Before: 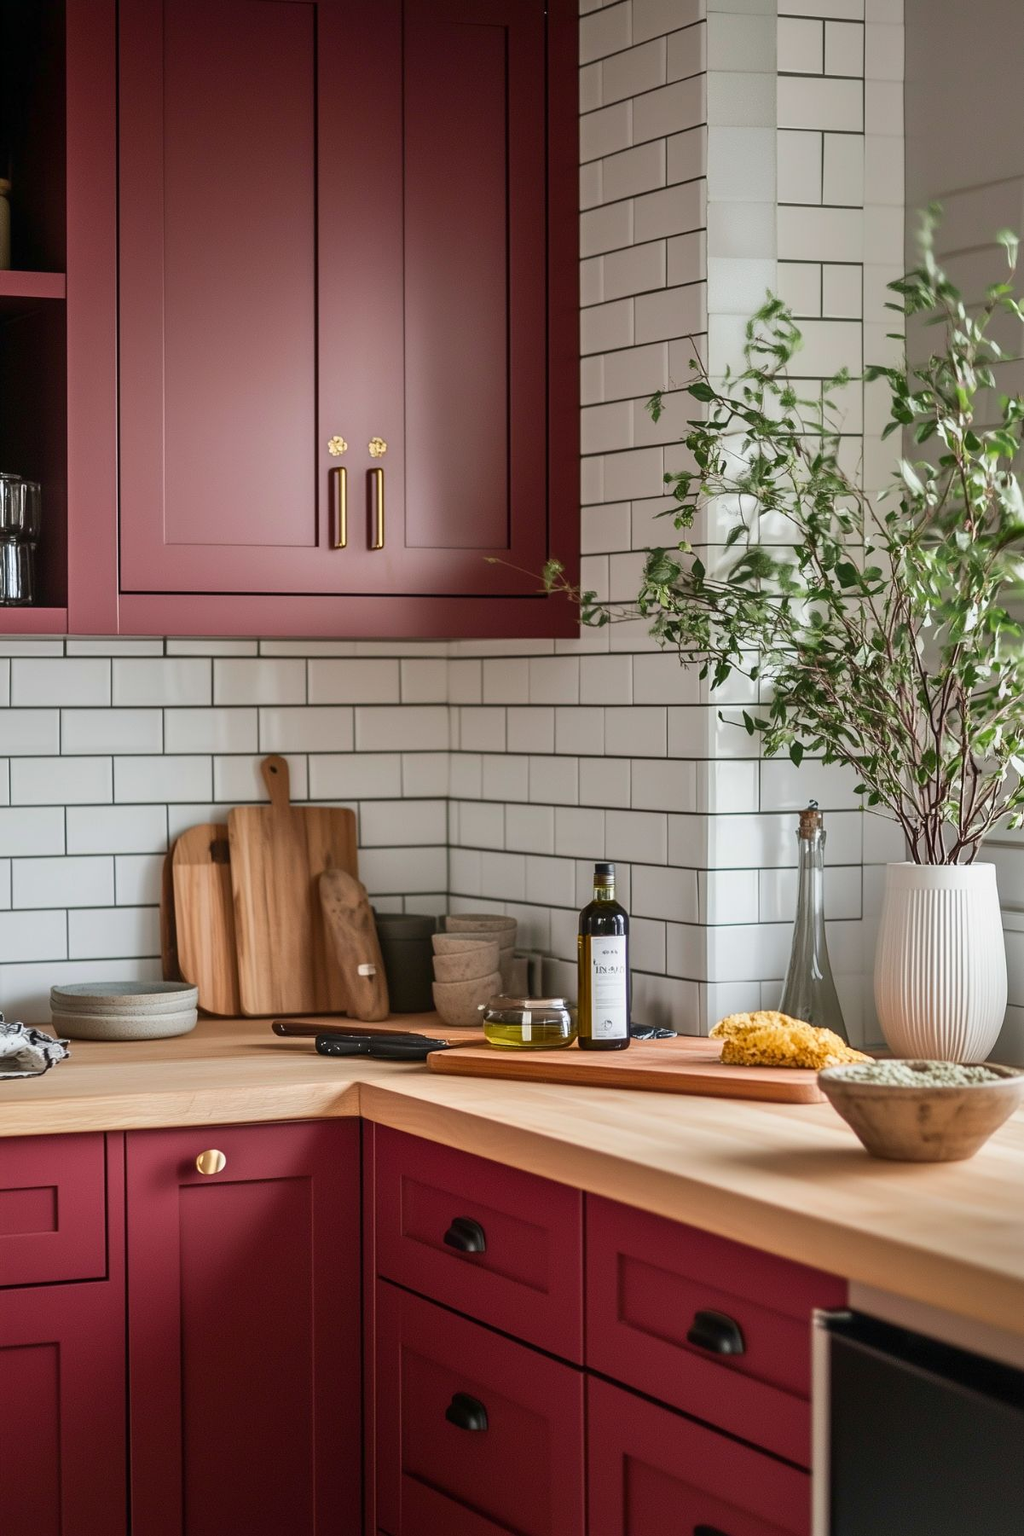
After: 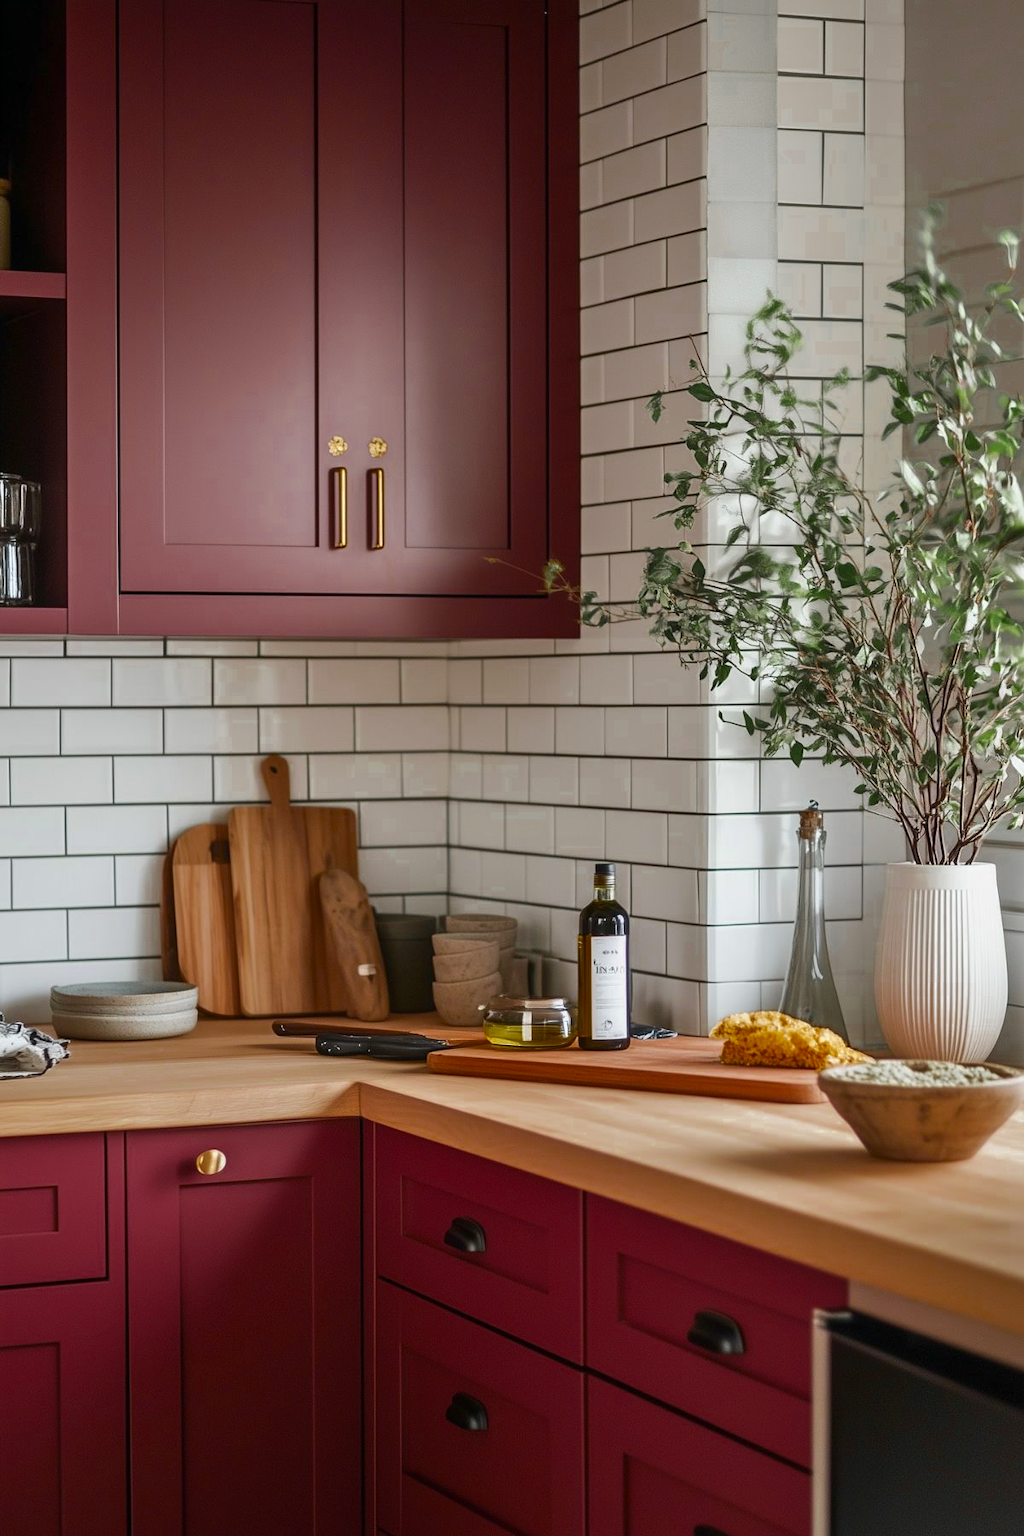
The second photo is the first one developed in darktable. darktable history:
color zones: curves: ch0 [(0.11, 0.396) (0.195, 0.36) (0.25, 0.5) (0.303, 0.412) (0.357, 0.544) (0.75, 0.5) (0.967, 0.328)]; ch1 [(0, 0.468) (0.112, 0.512) (0.202, 0.6) (0.25, 0.5) (0.307, 0.352) (0.357, 0.544) (0.75, 0.5) (0.963, 0.524)], mix 31.86%
